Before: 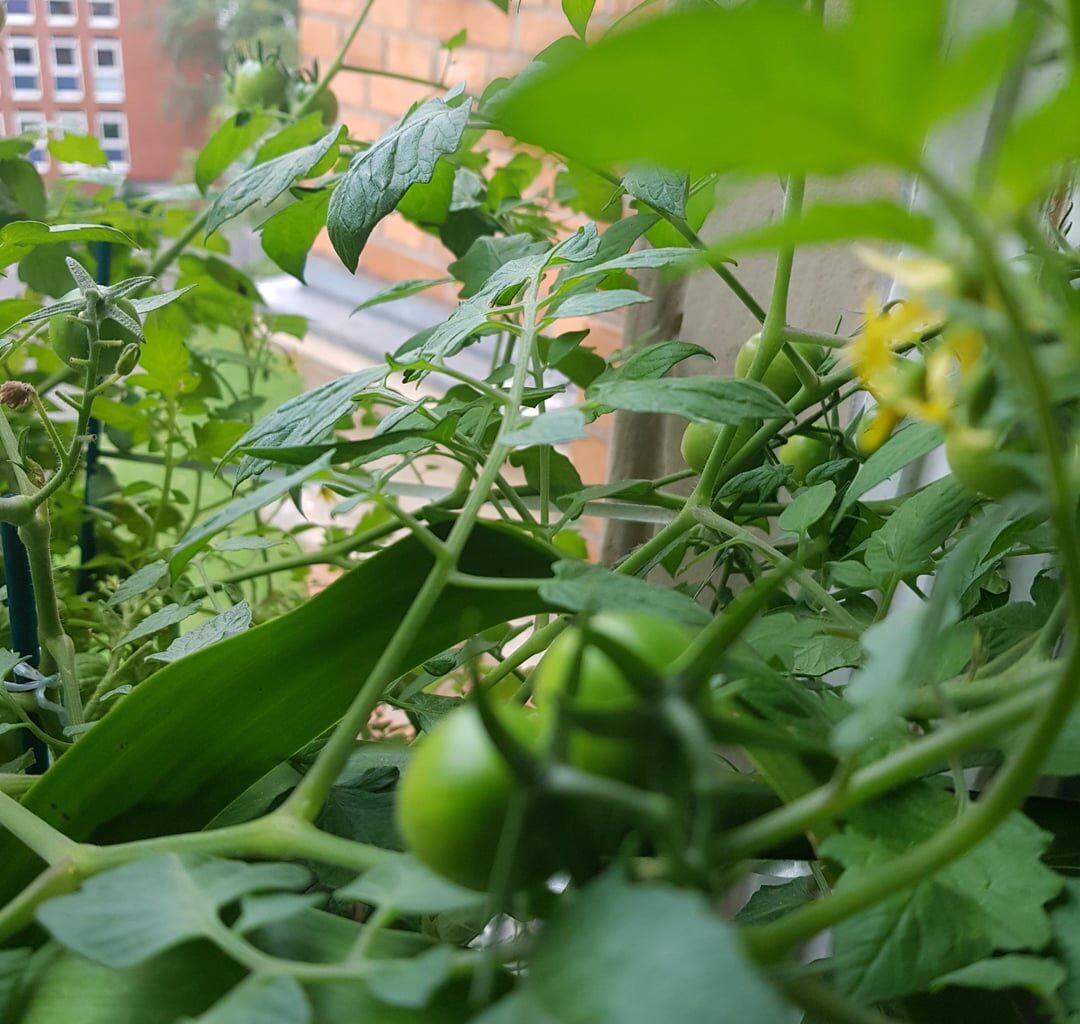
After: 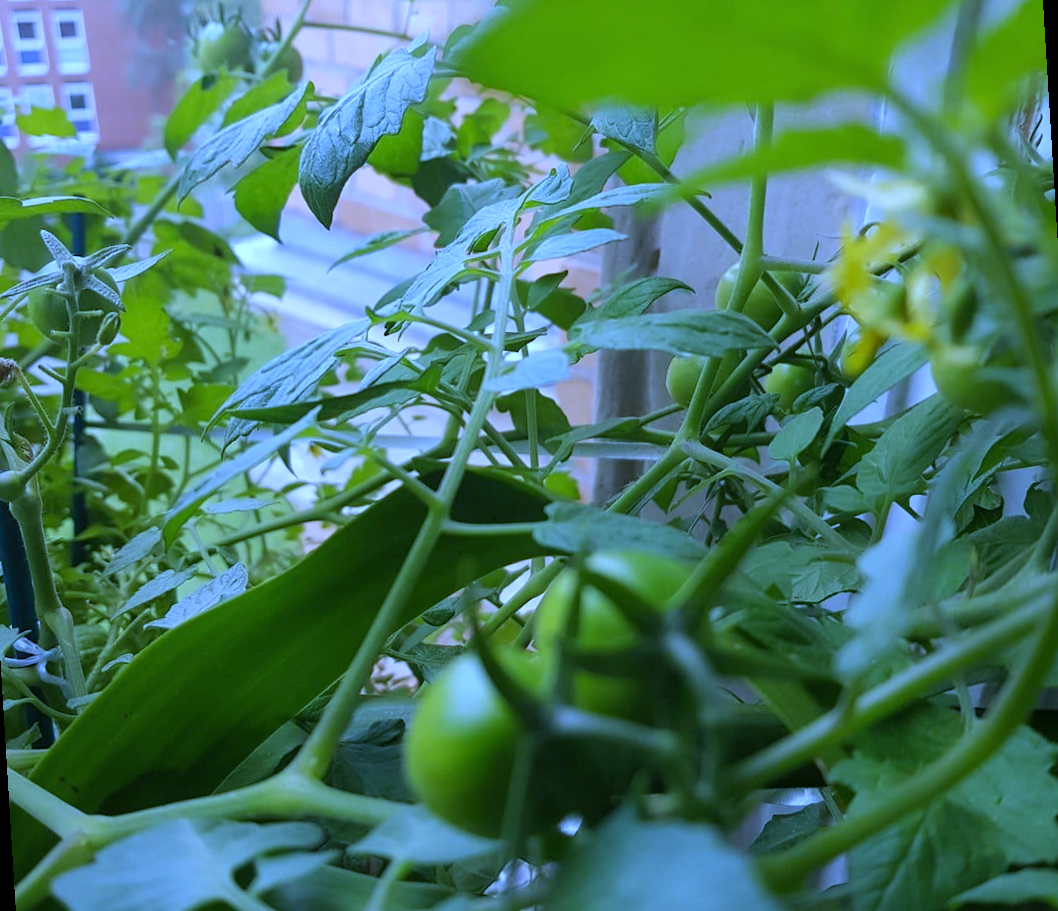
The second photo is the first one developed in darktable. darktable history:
white balance: red 0.766, blue 1.537
rotate and perspective: rotation -3.52°, crop left 0.036, crop right 0.964, crop top 0.081, crop bottom 0.919
